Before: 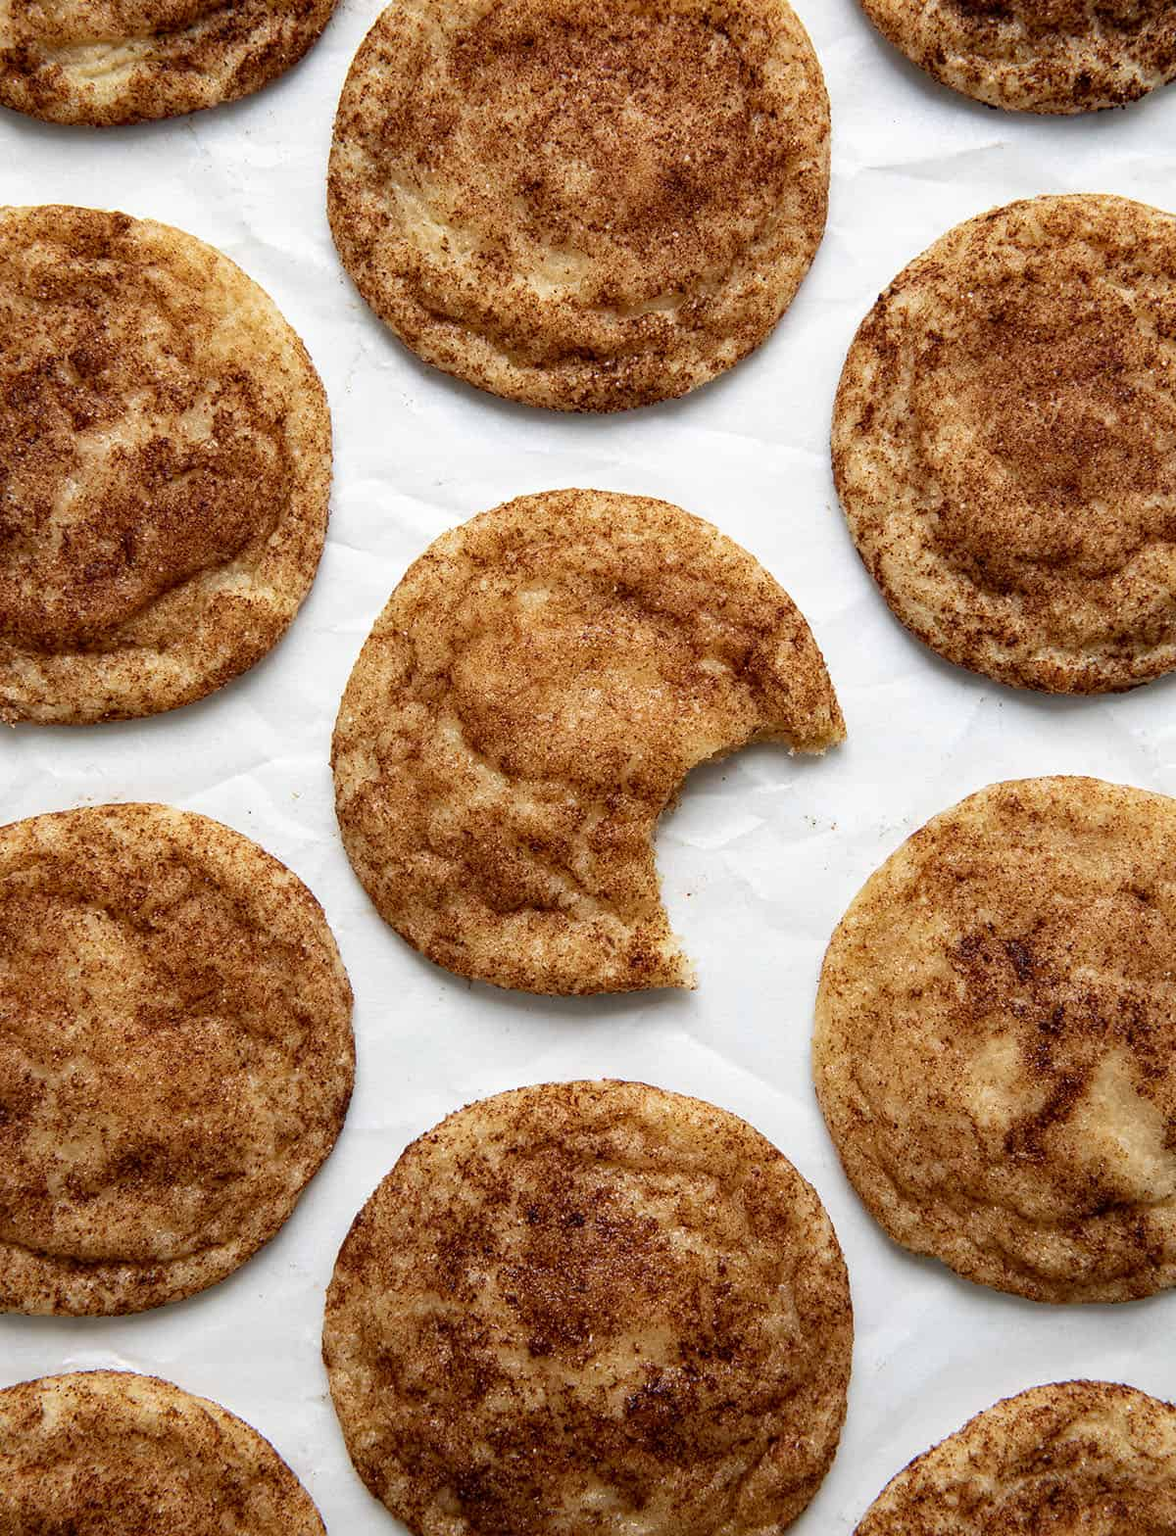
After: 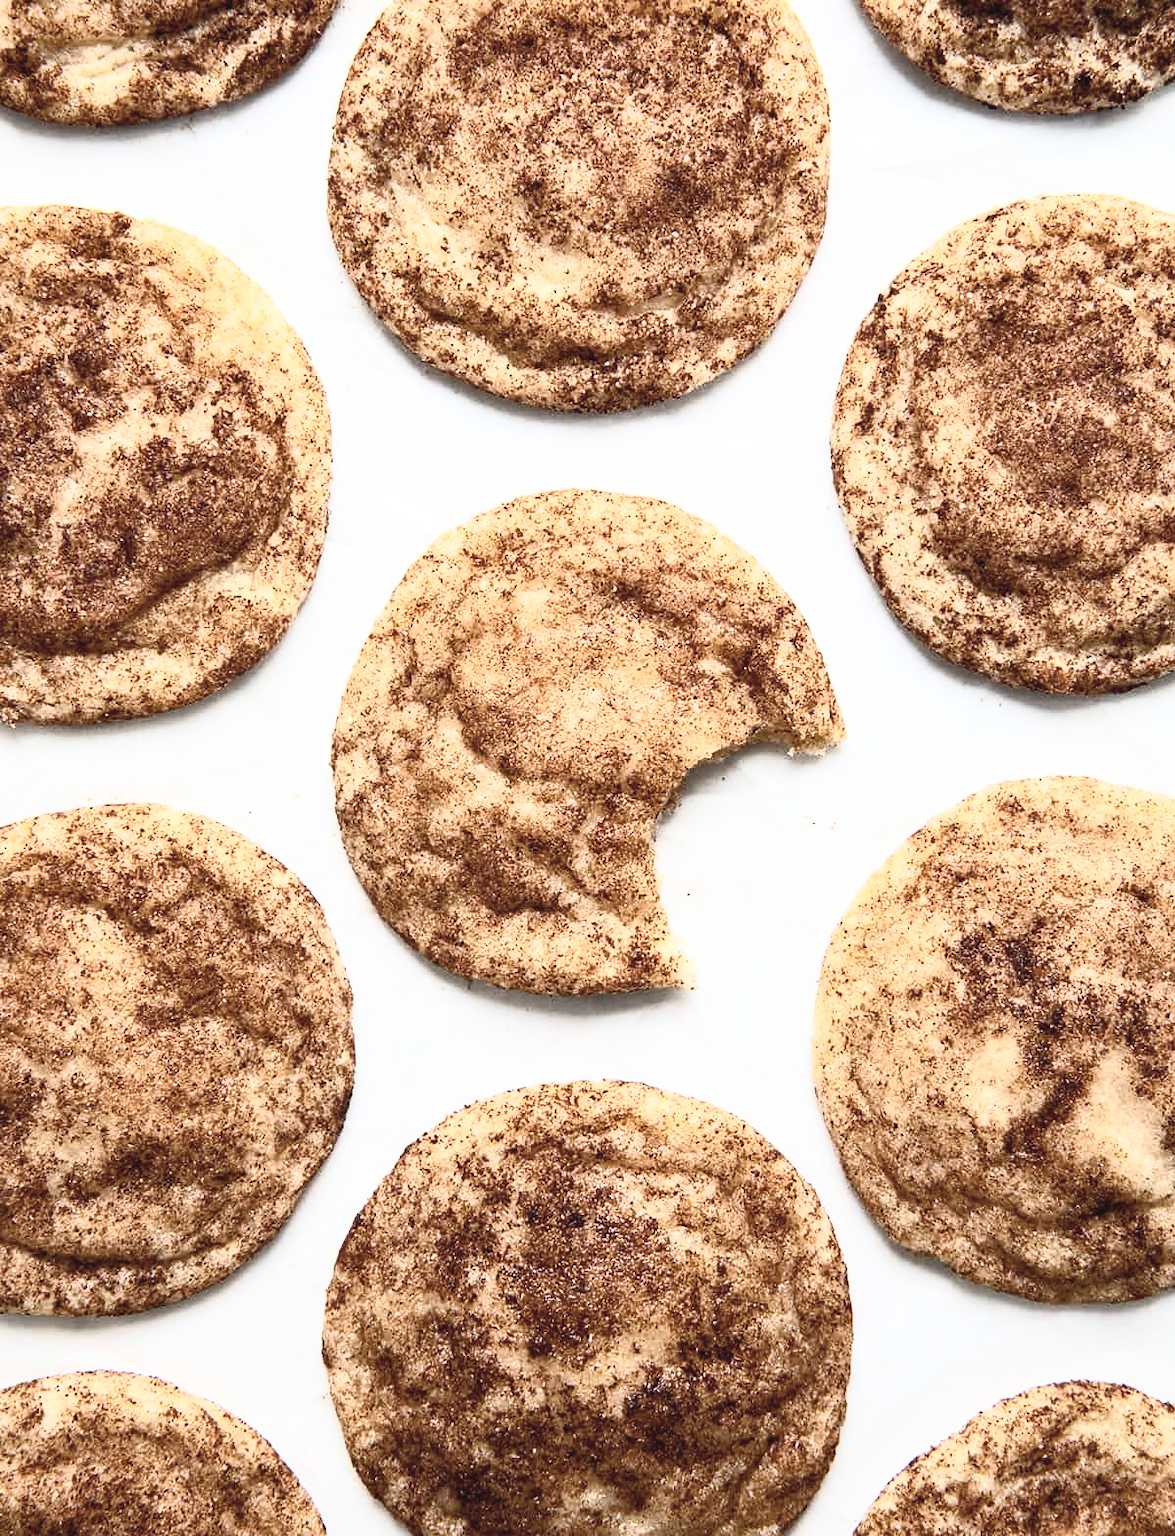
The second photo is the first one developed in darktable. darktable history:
contrast brightness saturation: contrast 0.569, brightness 0.579, saturation -0.347
tone equalizer: on, module defaults
exposure: exposure -0.018 EV, compensate highlight preservation false
